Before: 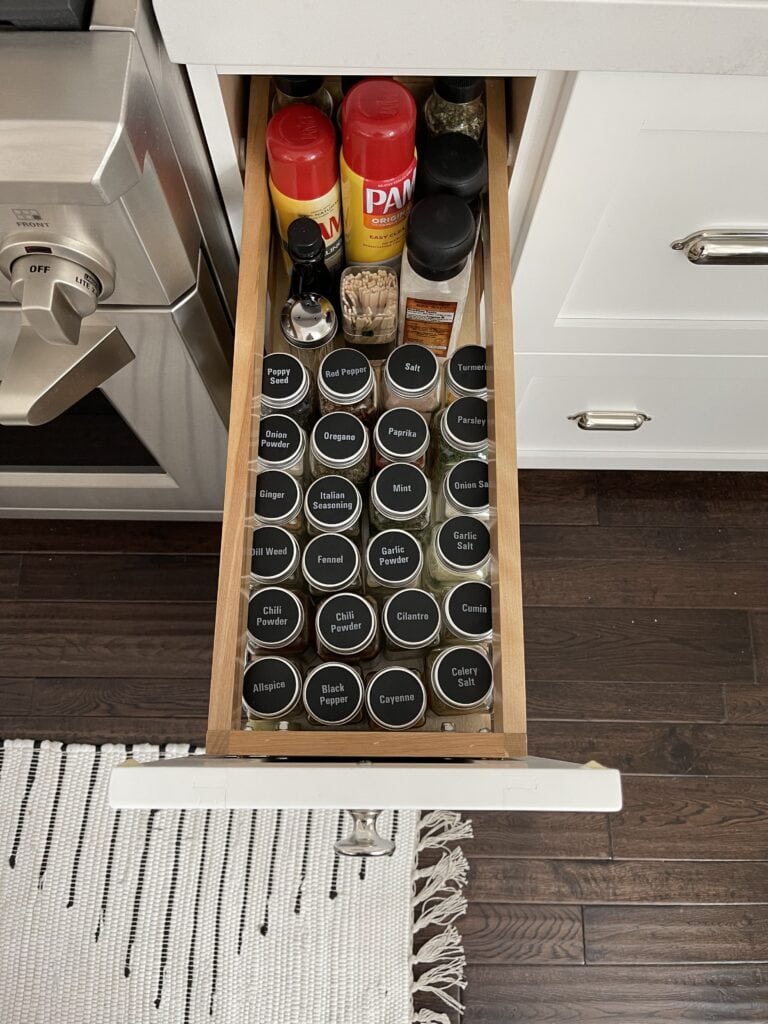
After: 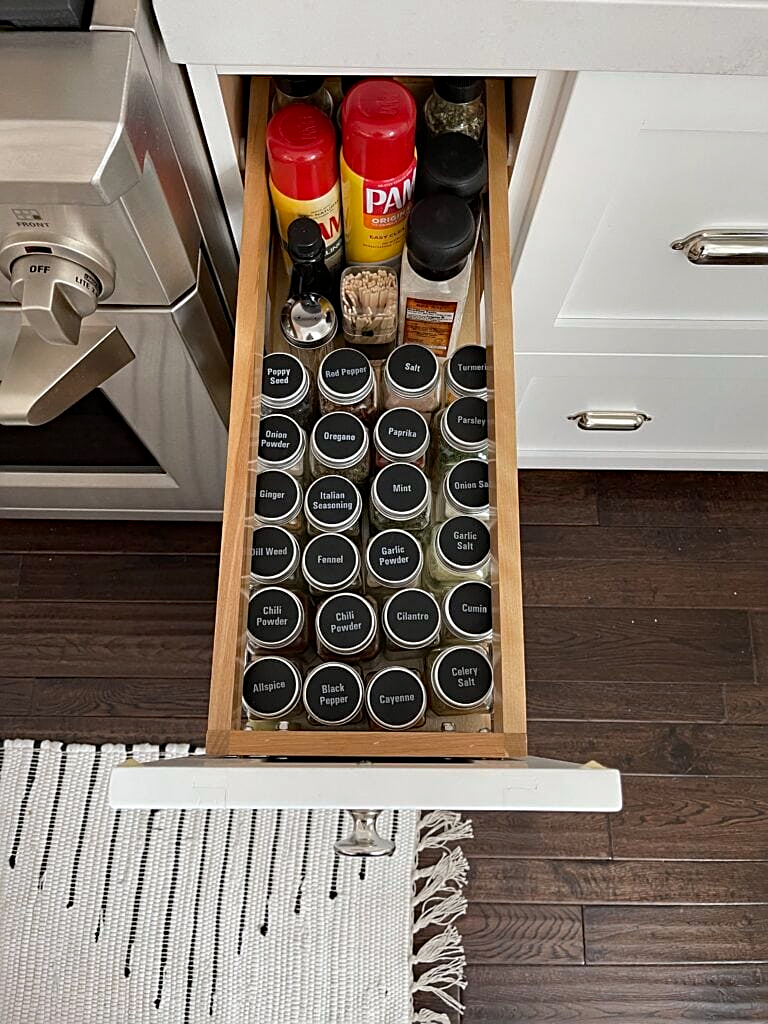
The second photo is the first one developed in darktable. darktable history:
haze removal: compatibility mode true, adaptive false
white balance: red 0.988, blue 1.017
sharpen: on, module defaults
